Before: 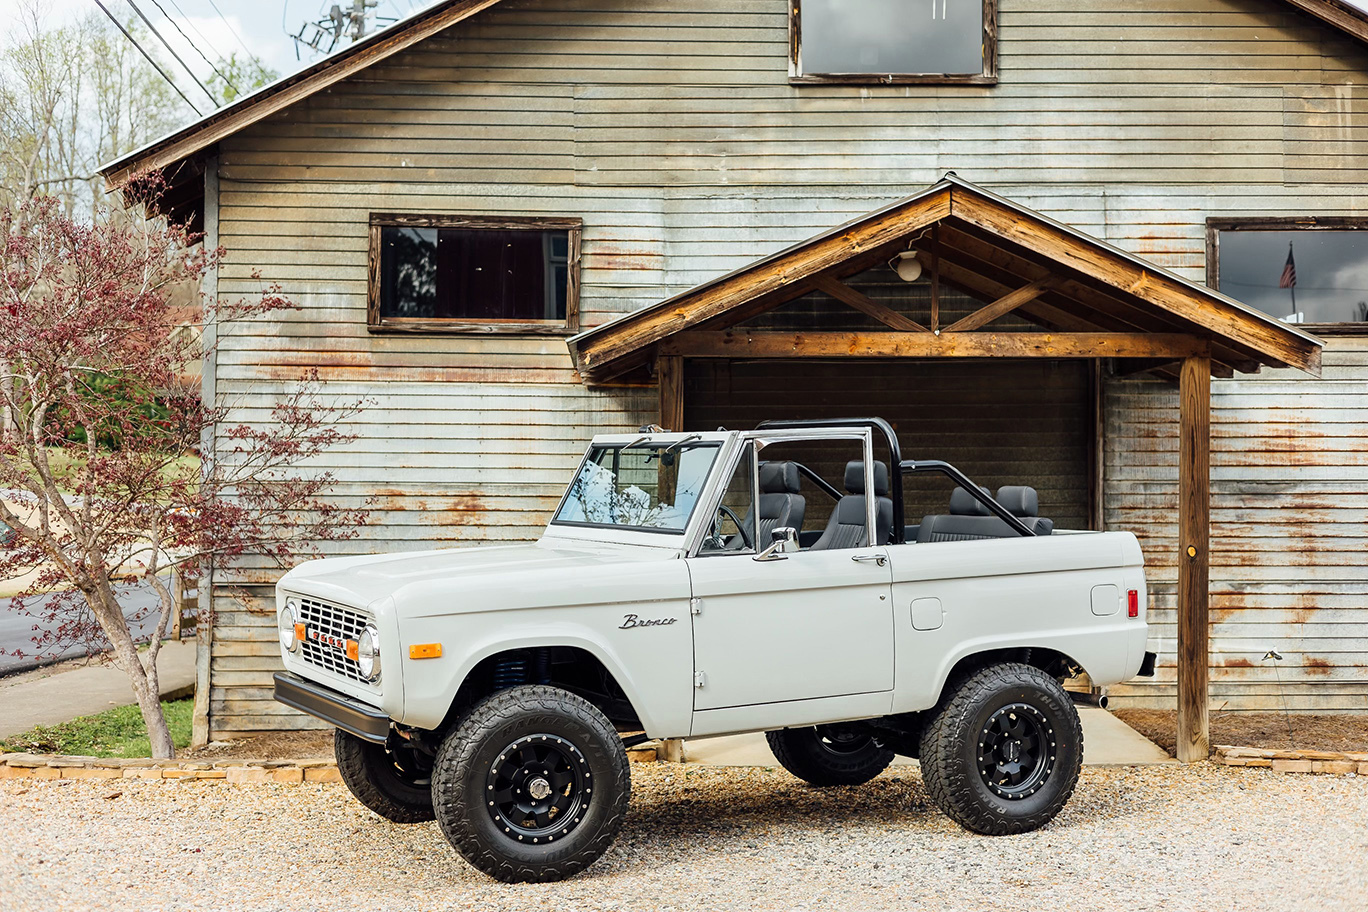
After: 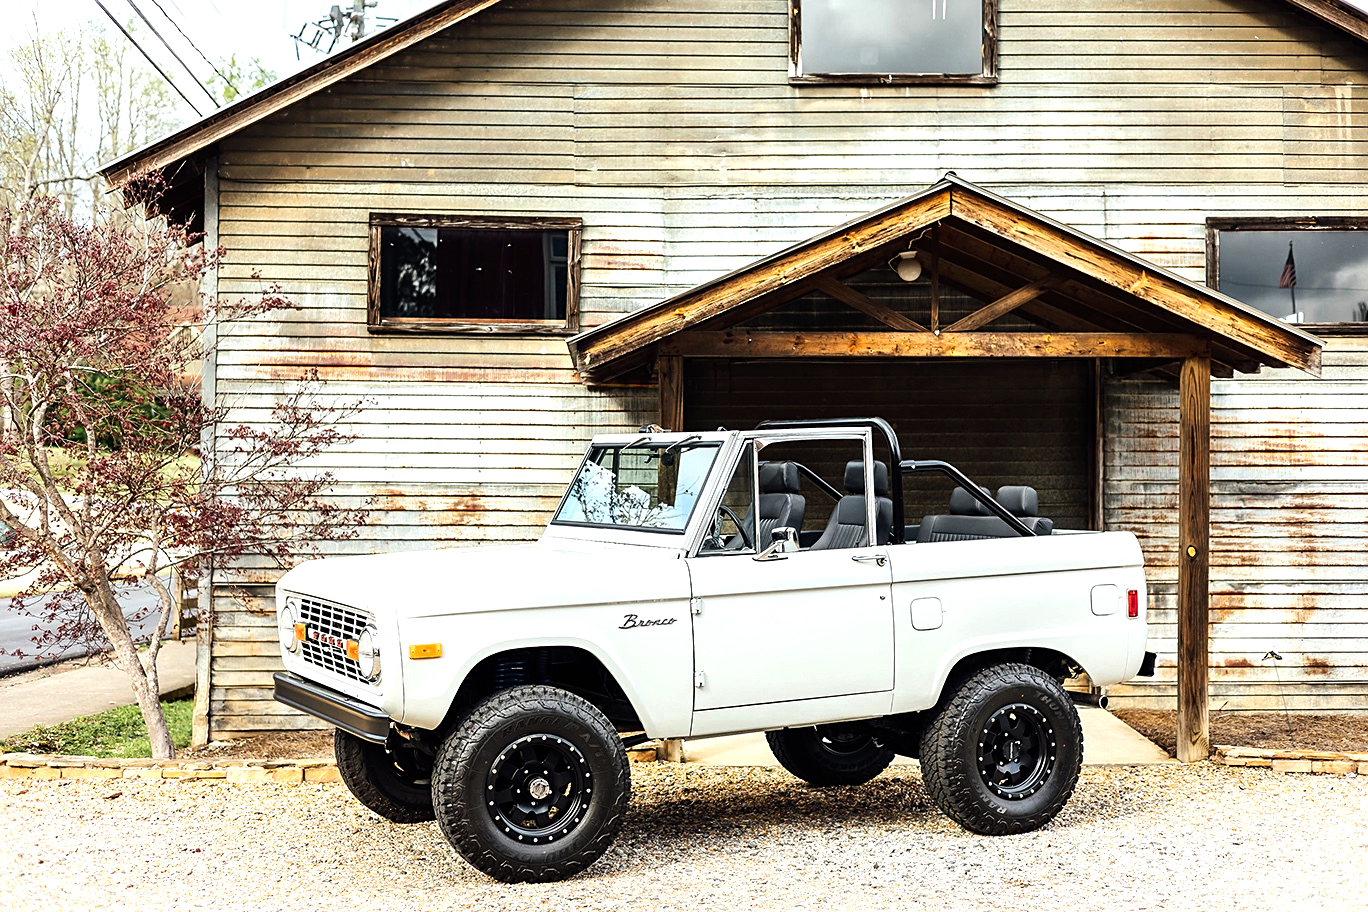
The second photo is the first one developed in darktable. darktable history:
sharpen: amount 0.2
tone equalizer: -8 EV -0.75 EV, -7 EV -0.7 EV, -6 EV -0.6 EV, -5 EV -0.4 EV, -3 EV 0.4 EV, -2 EV 0.6 EV, -1 EV 0.7 EV, +0 EV 0.75 EV, edges refinement/feathering 500, mask exposure compensation -1.57 EV, preserve details no
